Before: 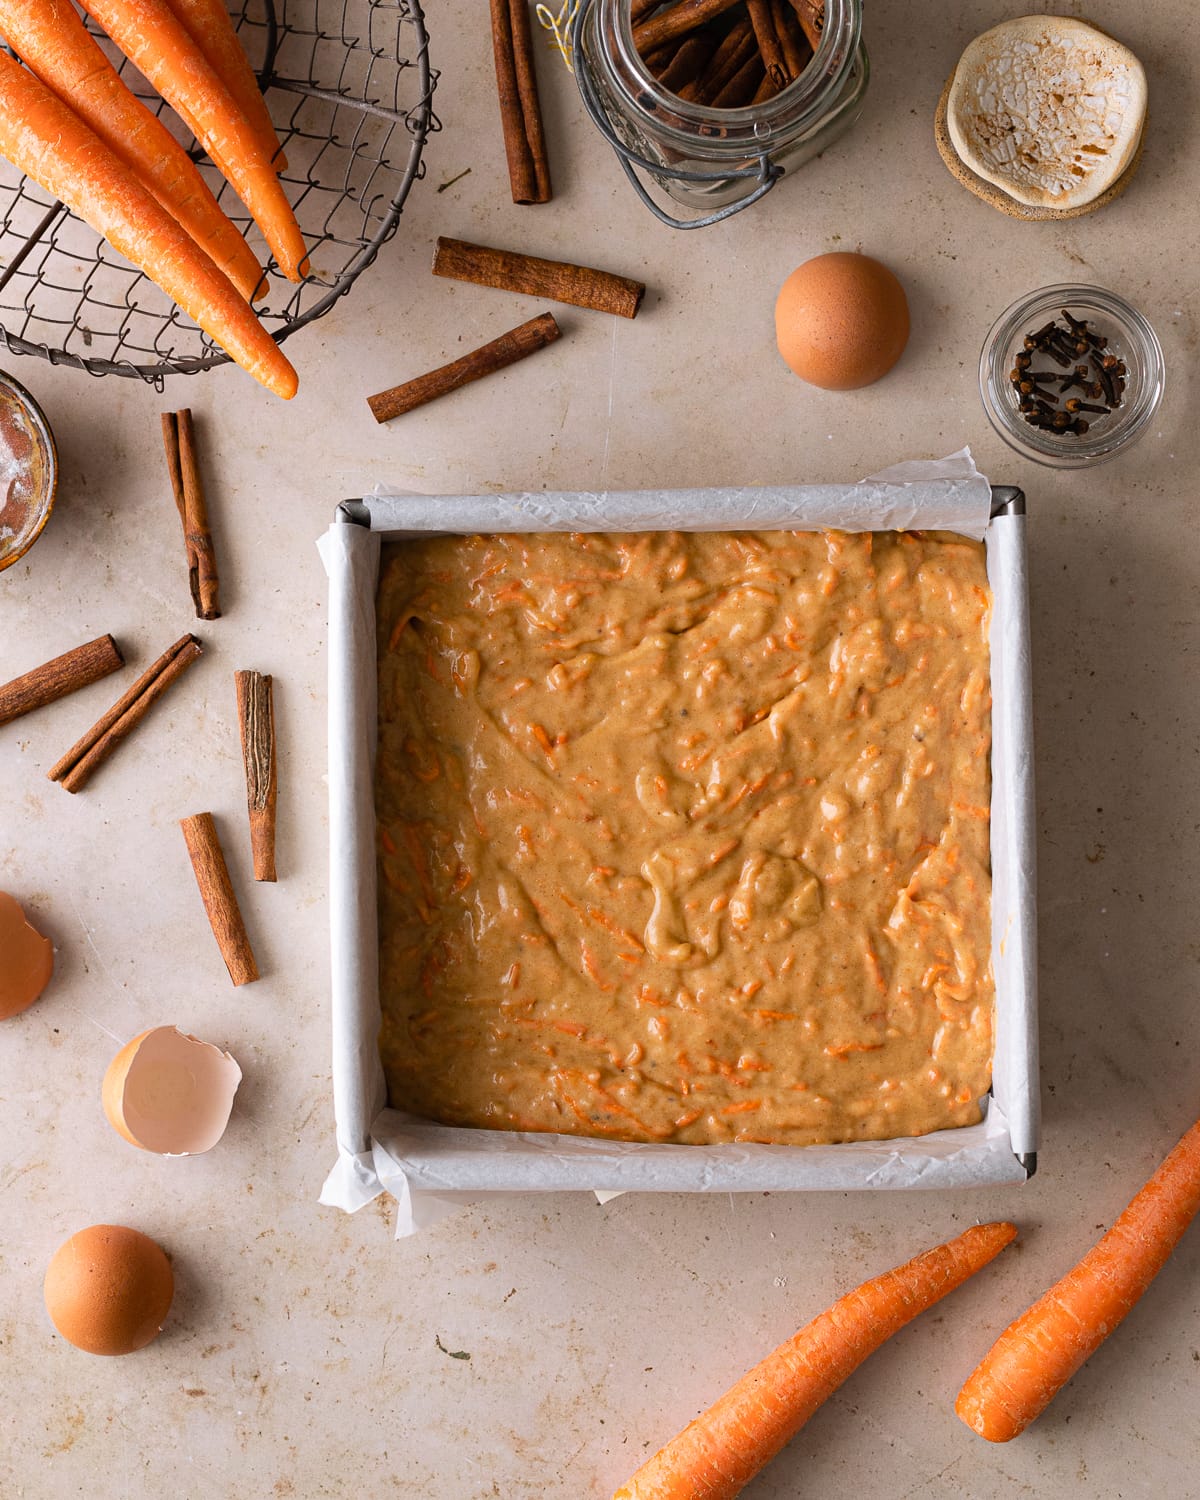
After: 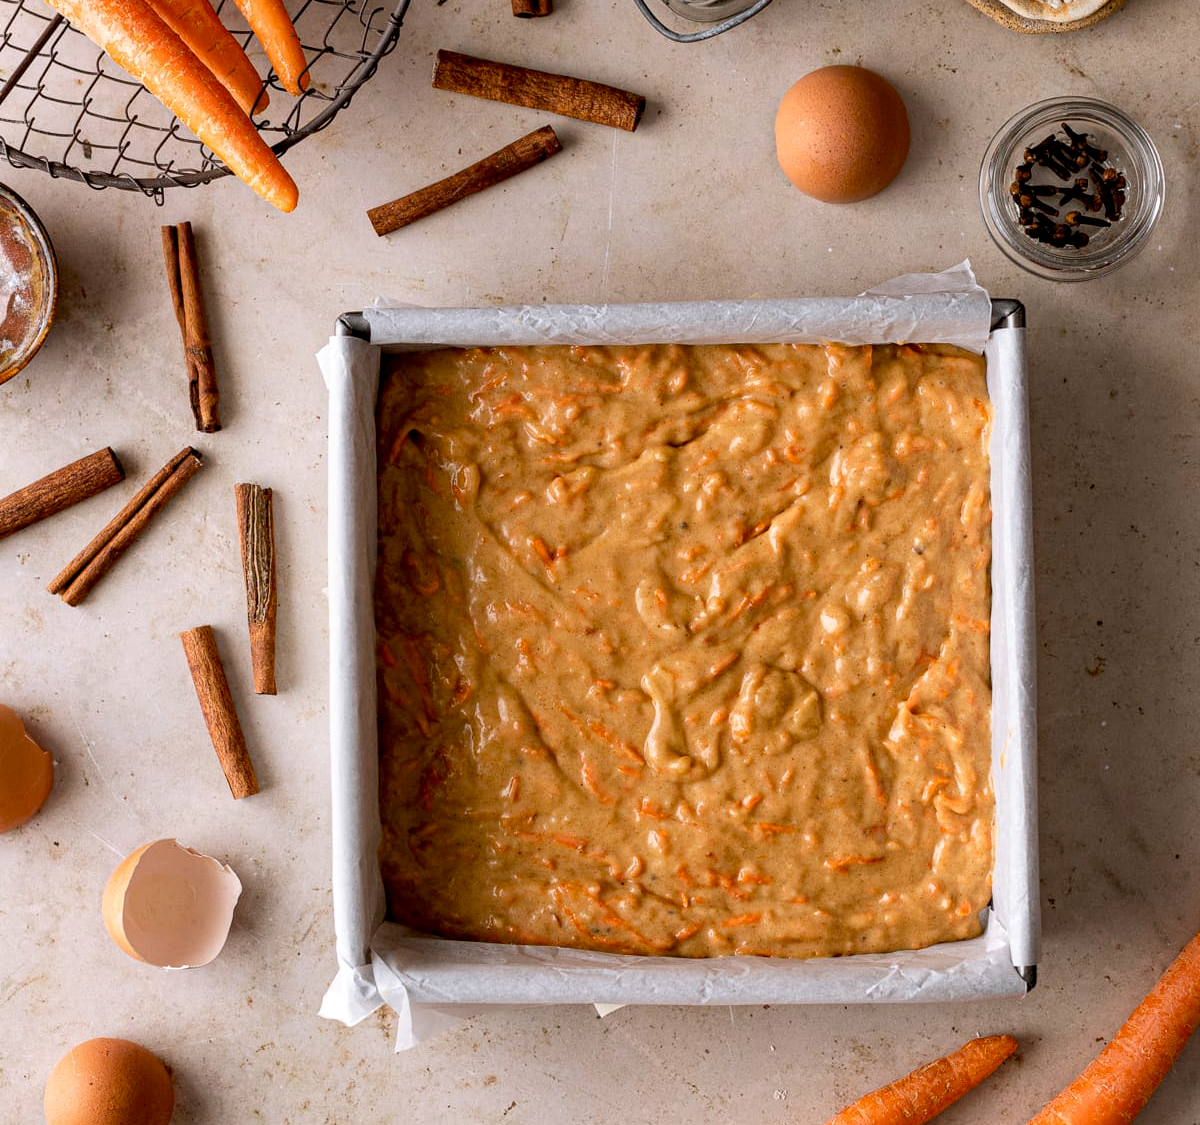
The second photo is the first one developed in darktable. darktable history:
exposure: black level correction 0.011, compensate highlight preservation false
crop and rotate: top 12.5%, bottom 12.5%
white balance: red 1, blue 1
local contrast: on, module defaults
